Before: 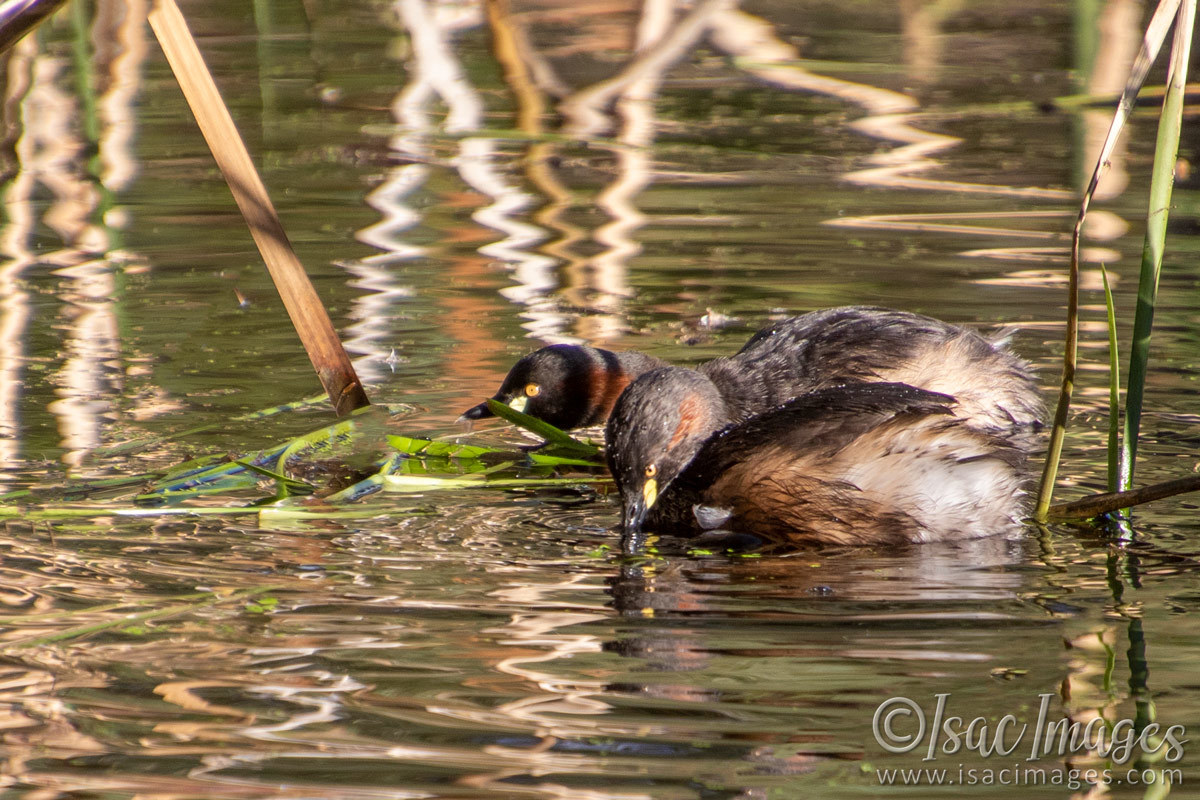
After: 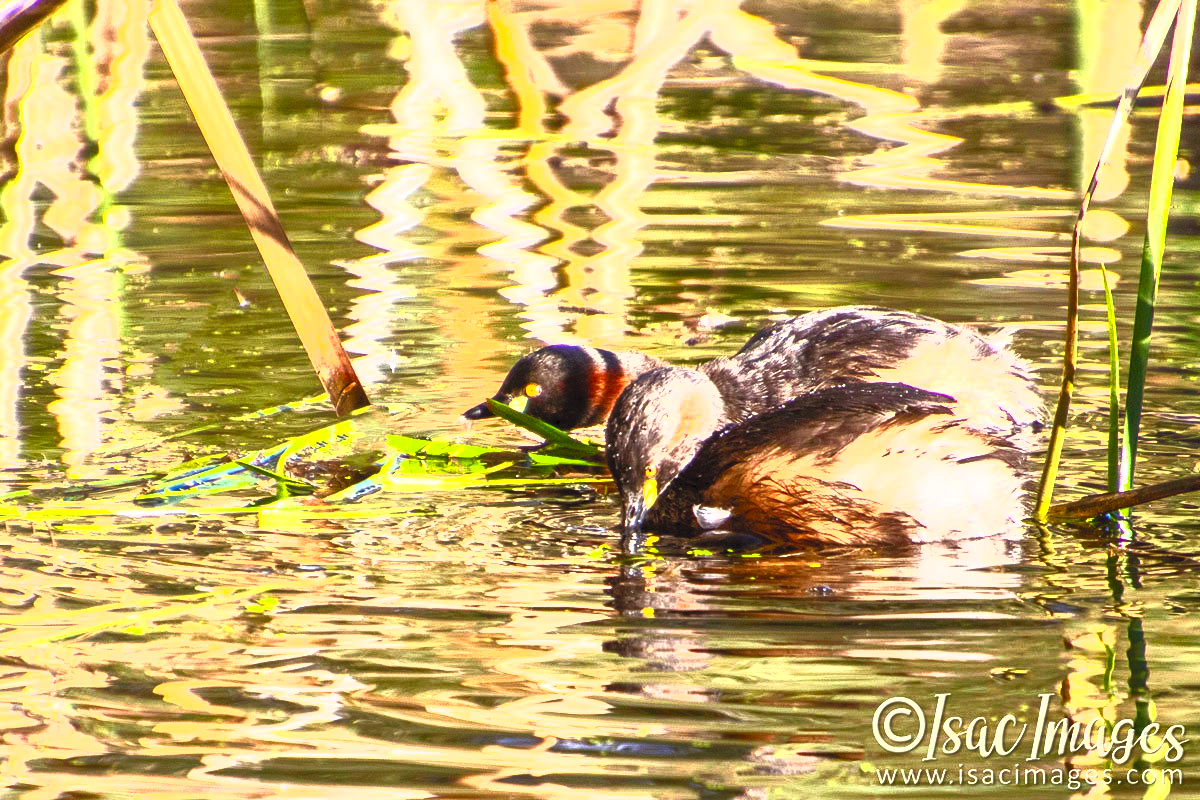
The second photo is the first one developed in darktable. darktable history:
shadows and highlights: radius 112.86, shadows 51.38, white point adjustment 9, highlights -4.85, soften with gaussian
contrast brightness saturation: contrast 0.986, brightness 0.987, saturation 1
tone equalizer: on, module defaults
